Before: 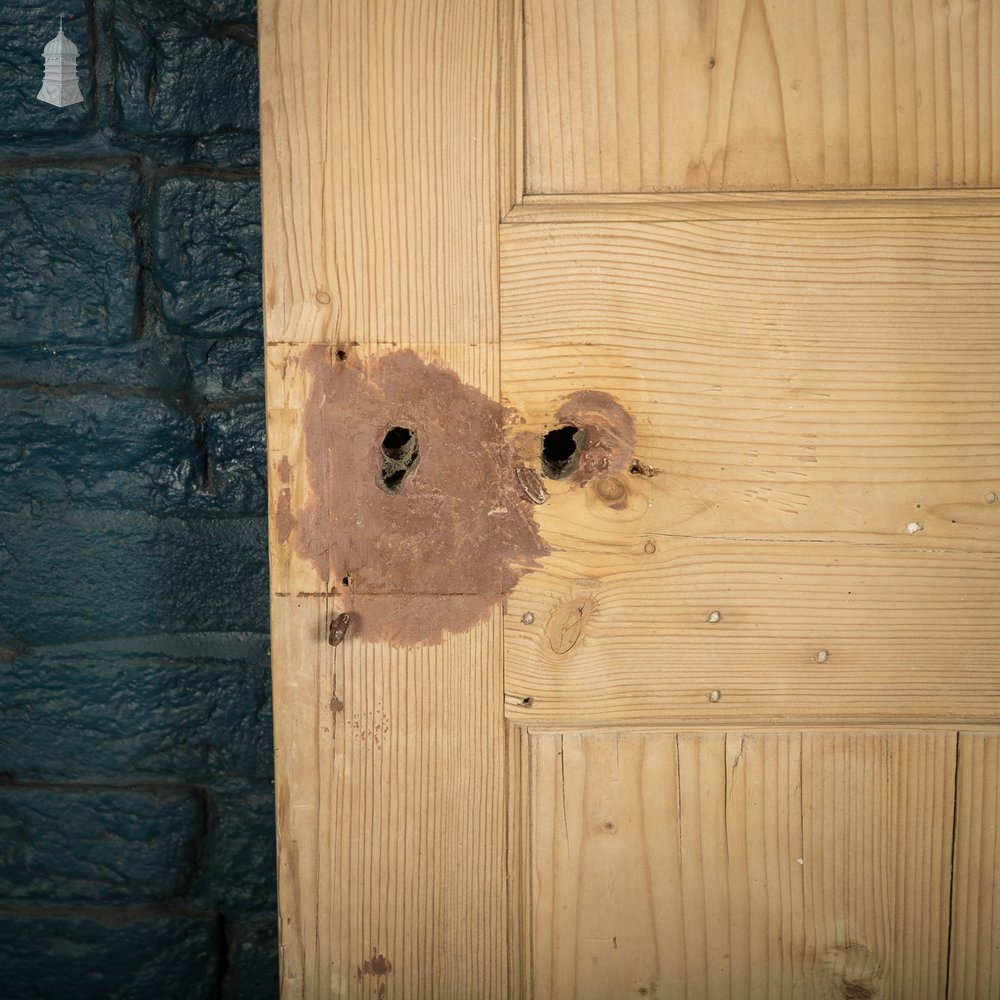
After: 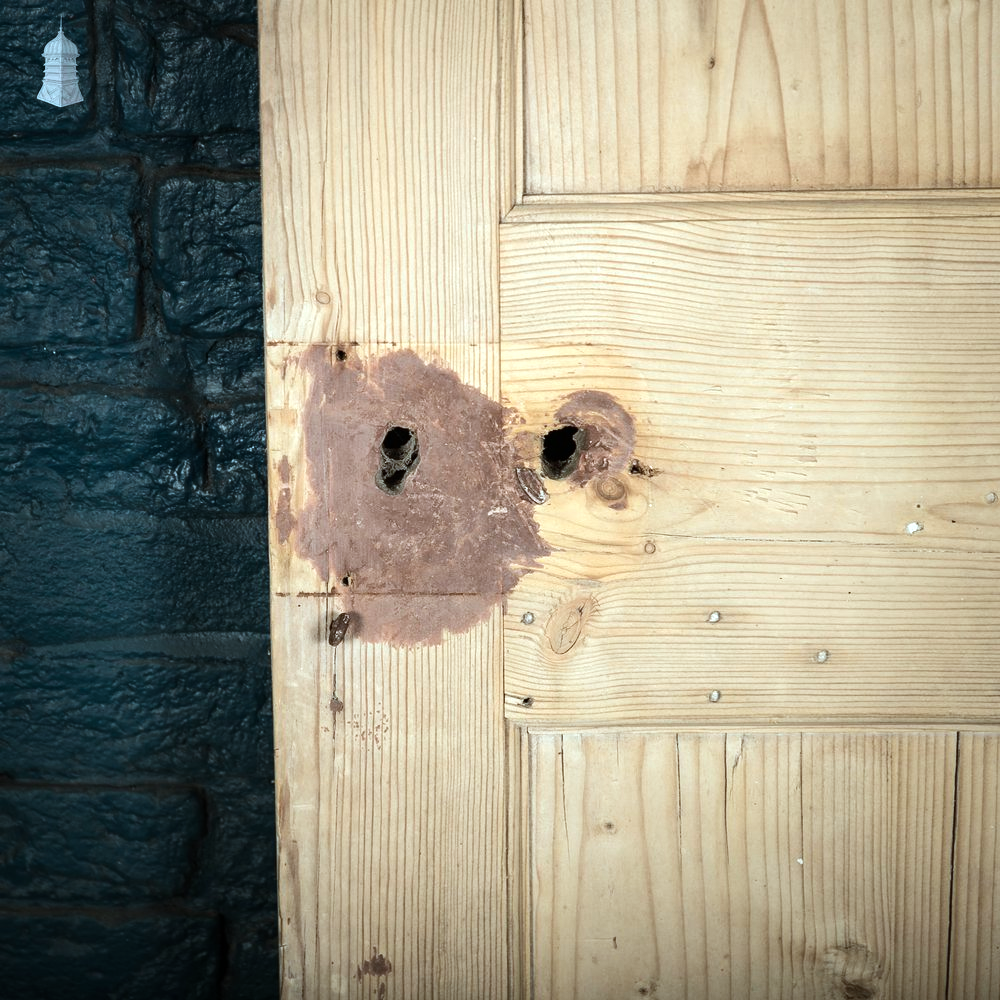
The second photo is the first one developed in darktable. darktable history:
tone equalizer: -8 EV -0.735 EV, -7 EV -0.704 EV, -6 EV -0.609 EV, -5 EV -0.406 EV, -3 EV 0.376 EV, -2 EV 0.6 EV, -1 EV 0.687 EV, +0 EV 0.778 EV, edges refinement/feathering 500, mask exposure compensation -1.57 EV, preserve details no
color correction: highlights a* -10.4, highlights b* -19.12
